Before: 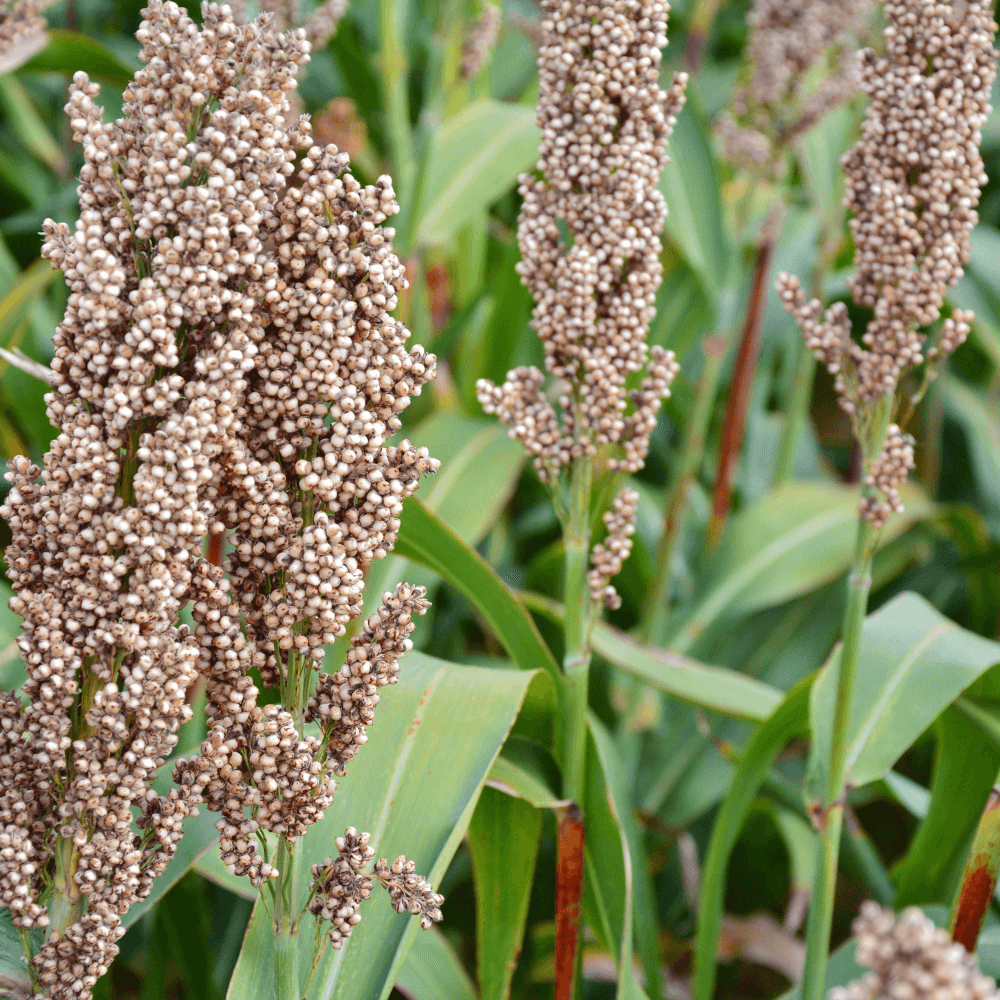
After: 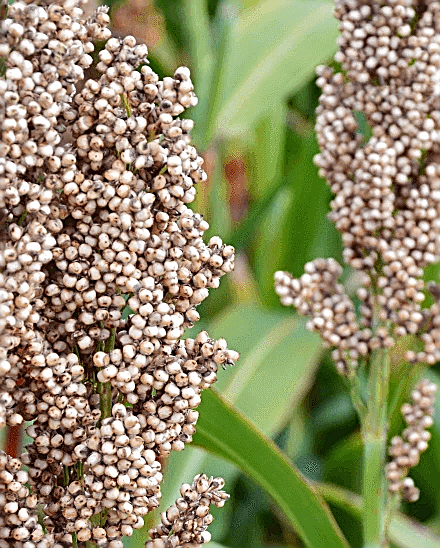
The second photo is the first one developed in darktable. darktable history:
color correction: highlights a* -0.182, highlights b* -0.124
crop: left 20.248%, top 10.86%, right 35.675%, bottom 34.321%
exposure: compensate highlight preservation false
sharpen: radius 1.685, amount 1.294
color zones: curves: ch0 [(0.068, 0.464) (0.25, 0.5) (0.48, 0.508) (0.75, 0.536) (0.886, 0.476) (0.967, 0.456)]; ch1 [(0.066, 0.456) (0.25, 0.5) (0.616, 0.508) (0.746, 0.56) (0.934, 0.444)]
